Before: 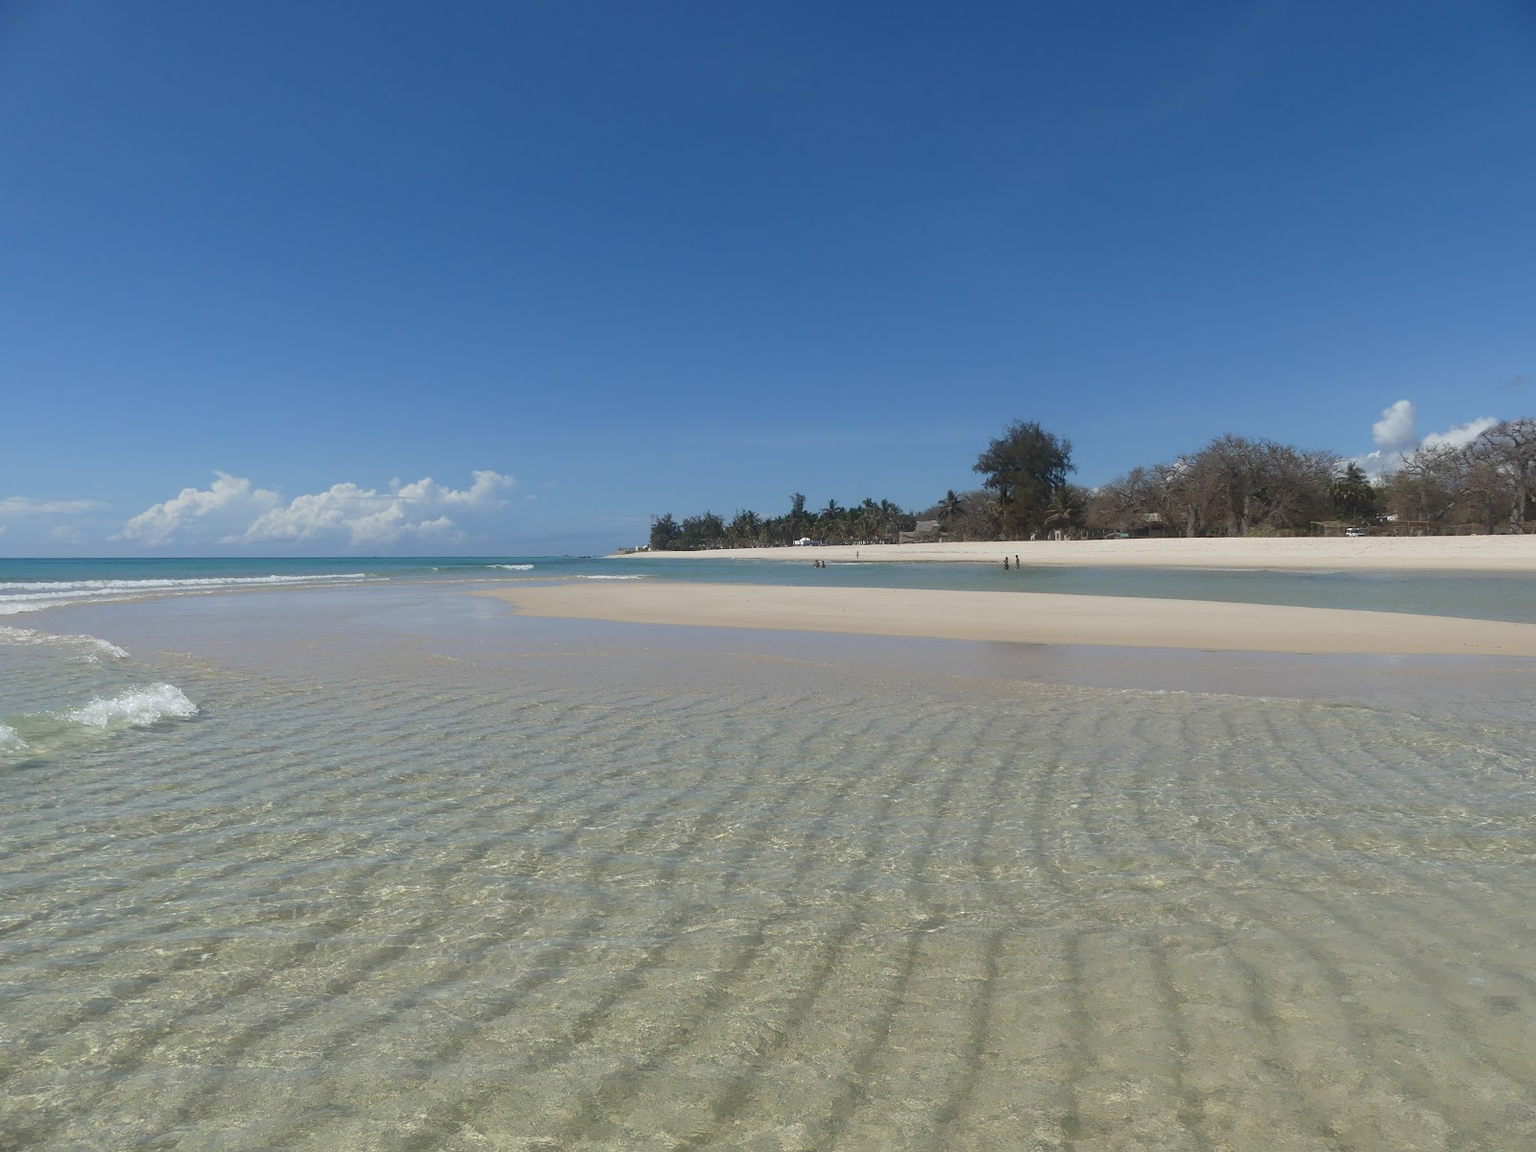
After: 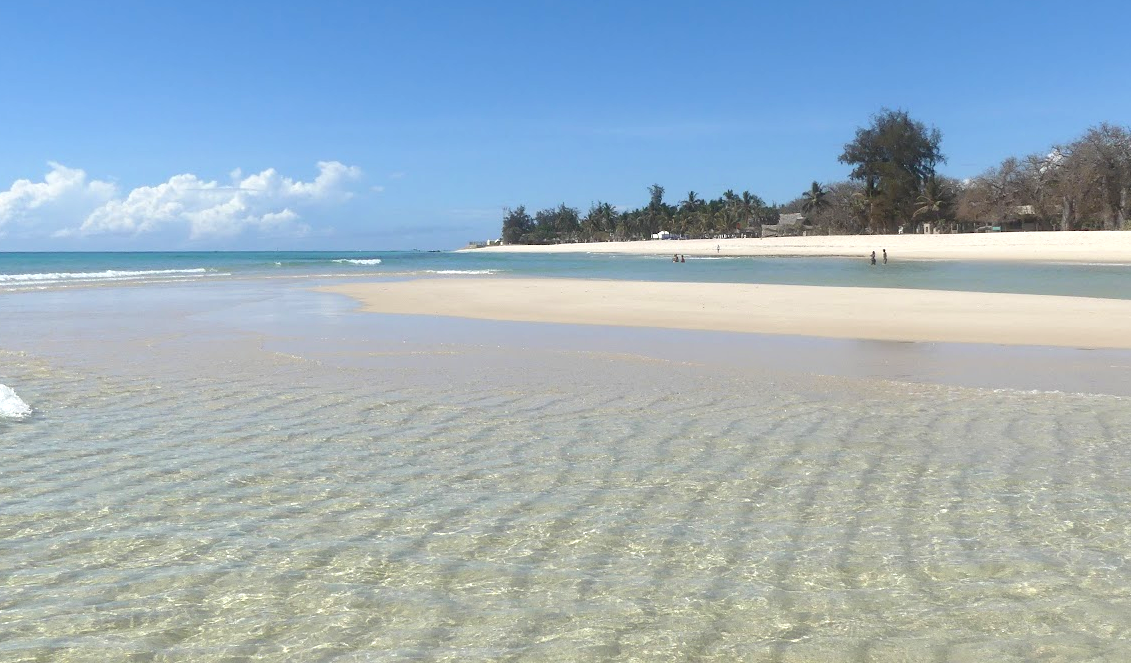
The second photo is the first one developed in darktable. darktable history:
exposure: exposure 0.751 EV, compensate highlight preservation false
crop: left 10.978%, top 27.499%, right 18.299%, bottom 17.227%
